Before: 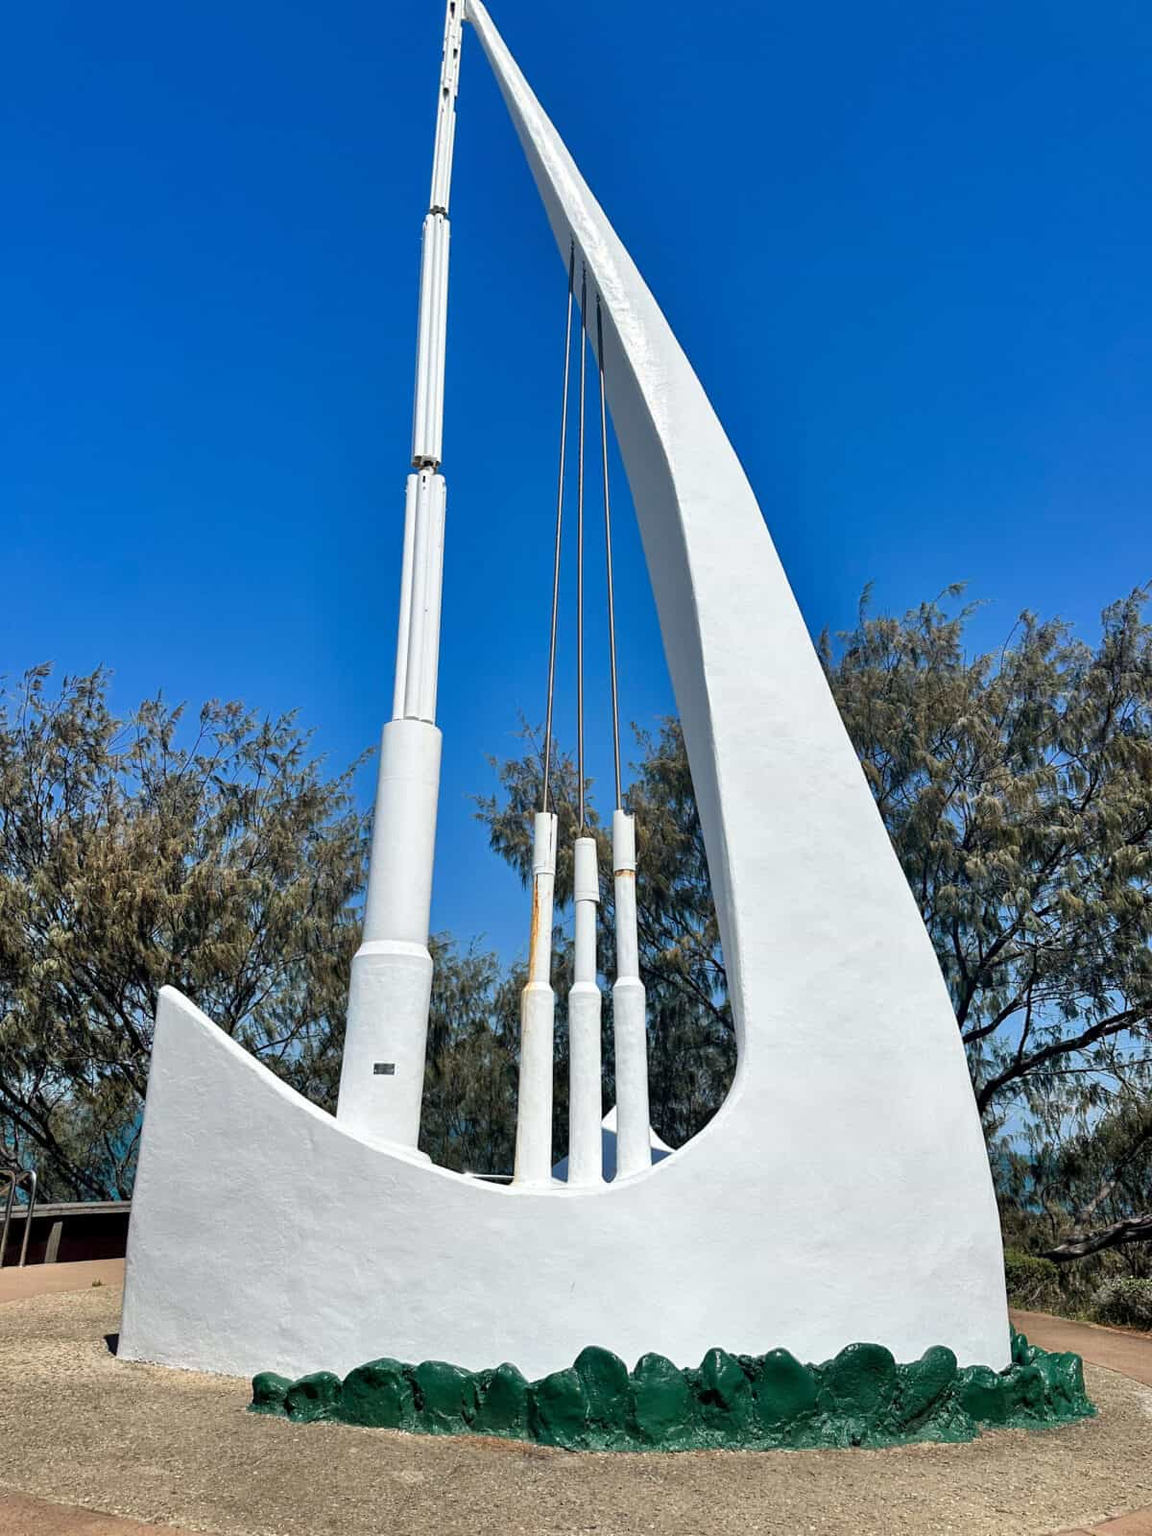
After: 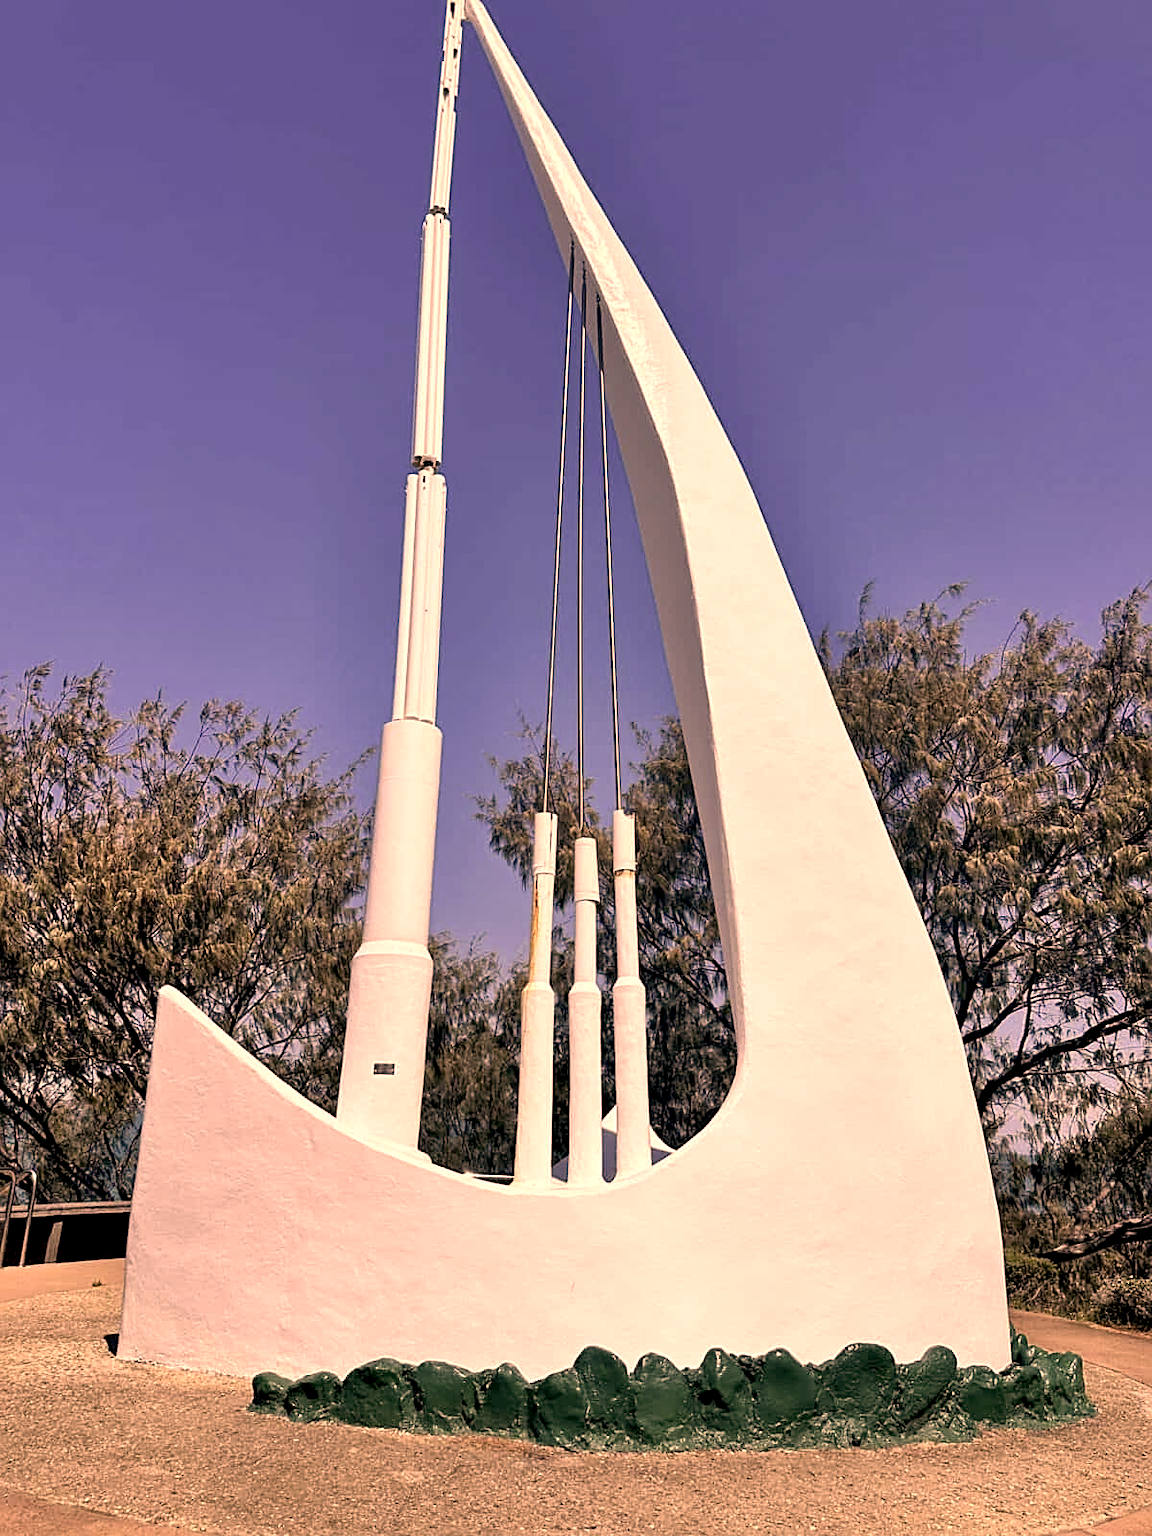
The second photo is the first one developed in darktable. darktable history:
sharpen: on, module defaults
color correction: highlights a* 40, highlights b* 40, saturation 0.69
exposure: black level correction 0.005, exposure 0.286 EV, compensate highlight preservation false
